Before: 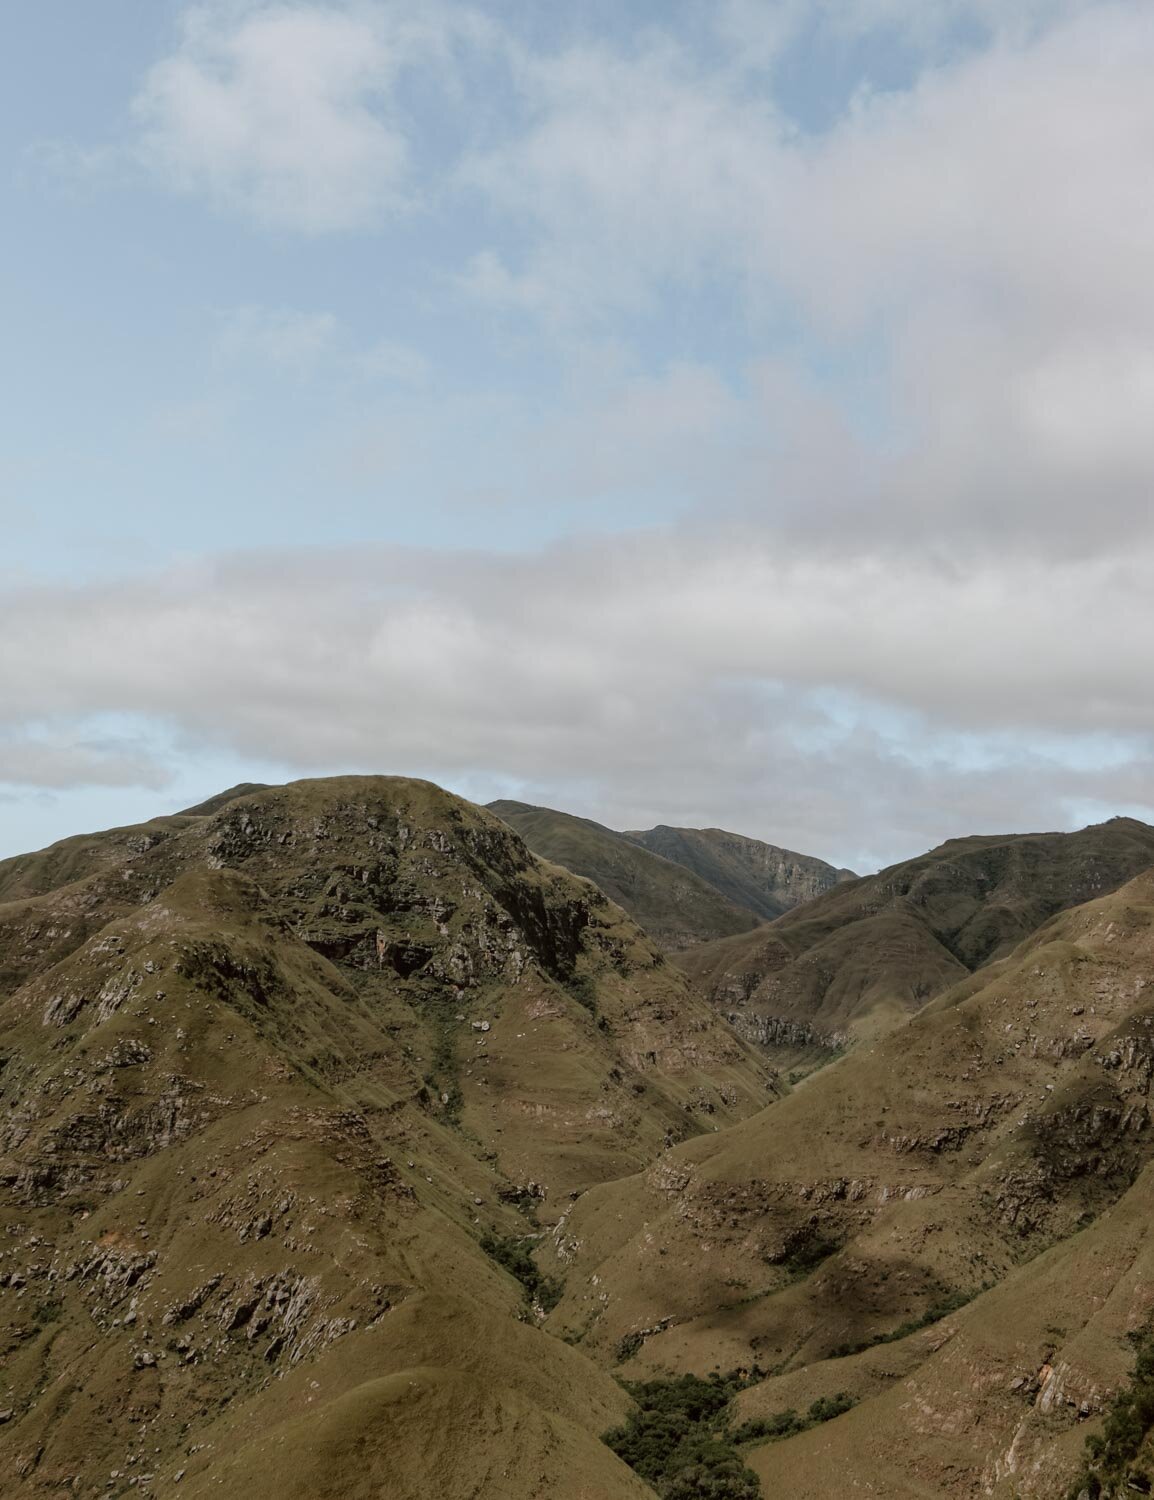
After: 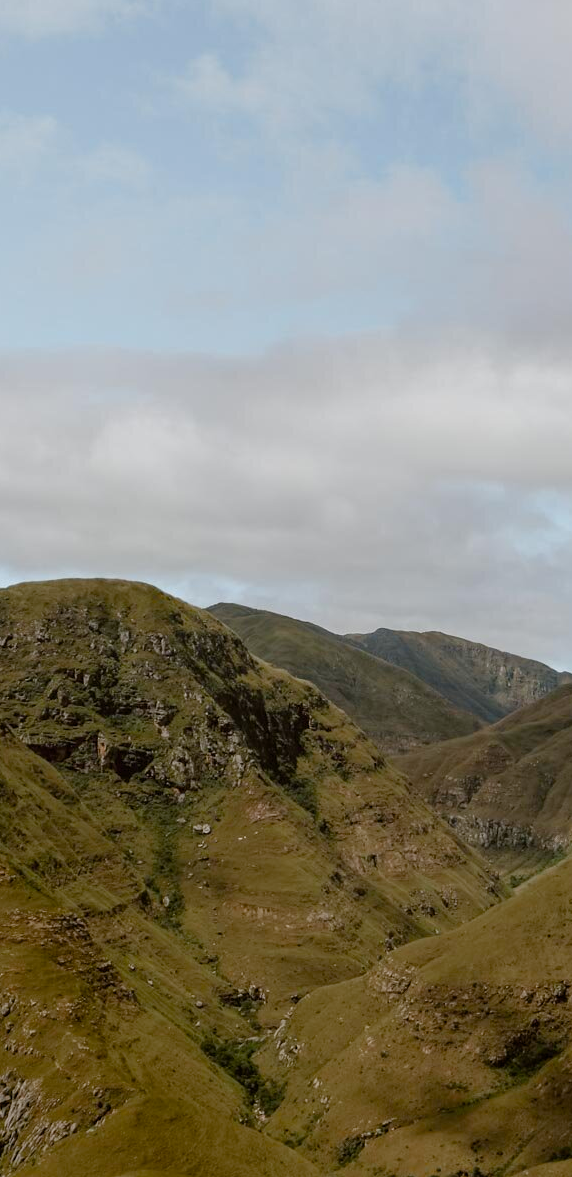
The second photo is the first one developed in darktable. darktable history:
color balance rgb: perceptual saturation grading › global saturation 20%, perceptual saturation grading › highlights -25.587%, perceptual saturation grading › shadows 49.852%, global vibrance 0.56%
crop and rotate: angle 0.013°, left 24.219%, top 13.132%, right 26.152%, bottom 8.362%
